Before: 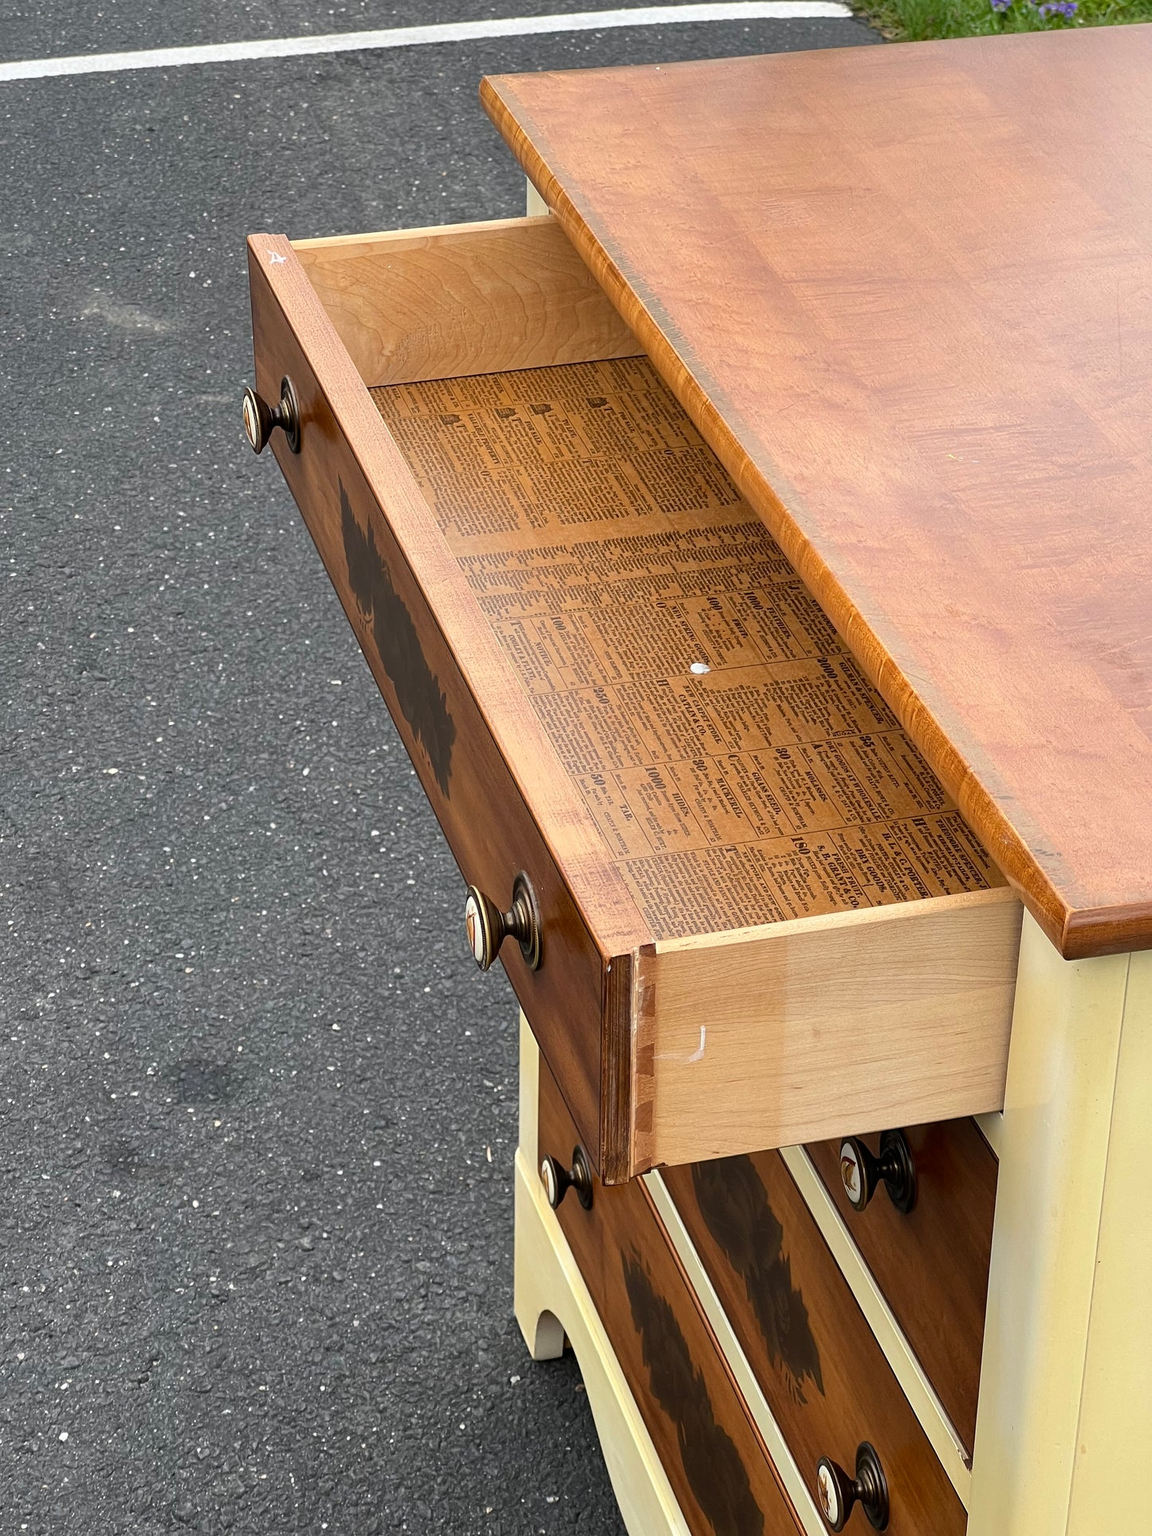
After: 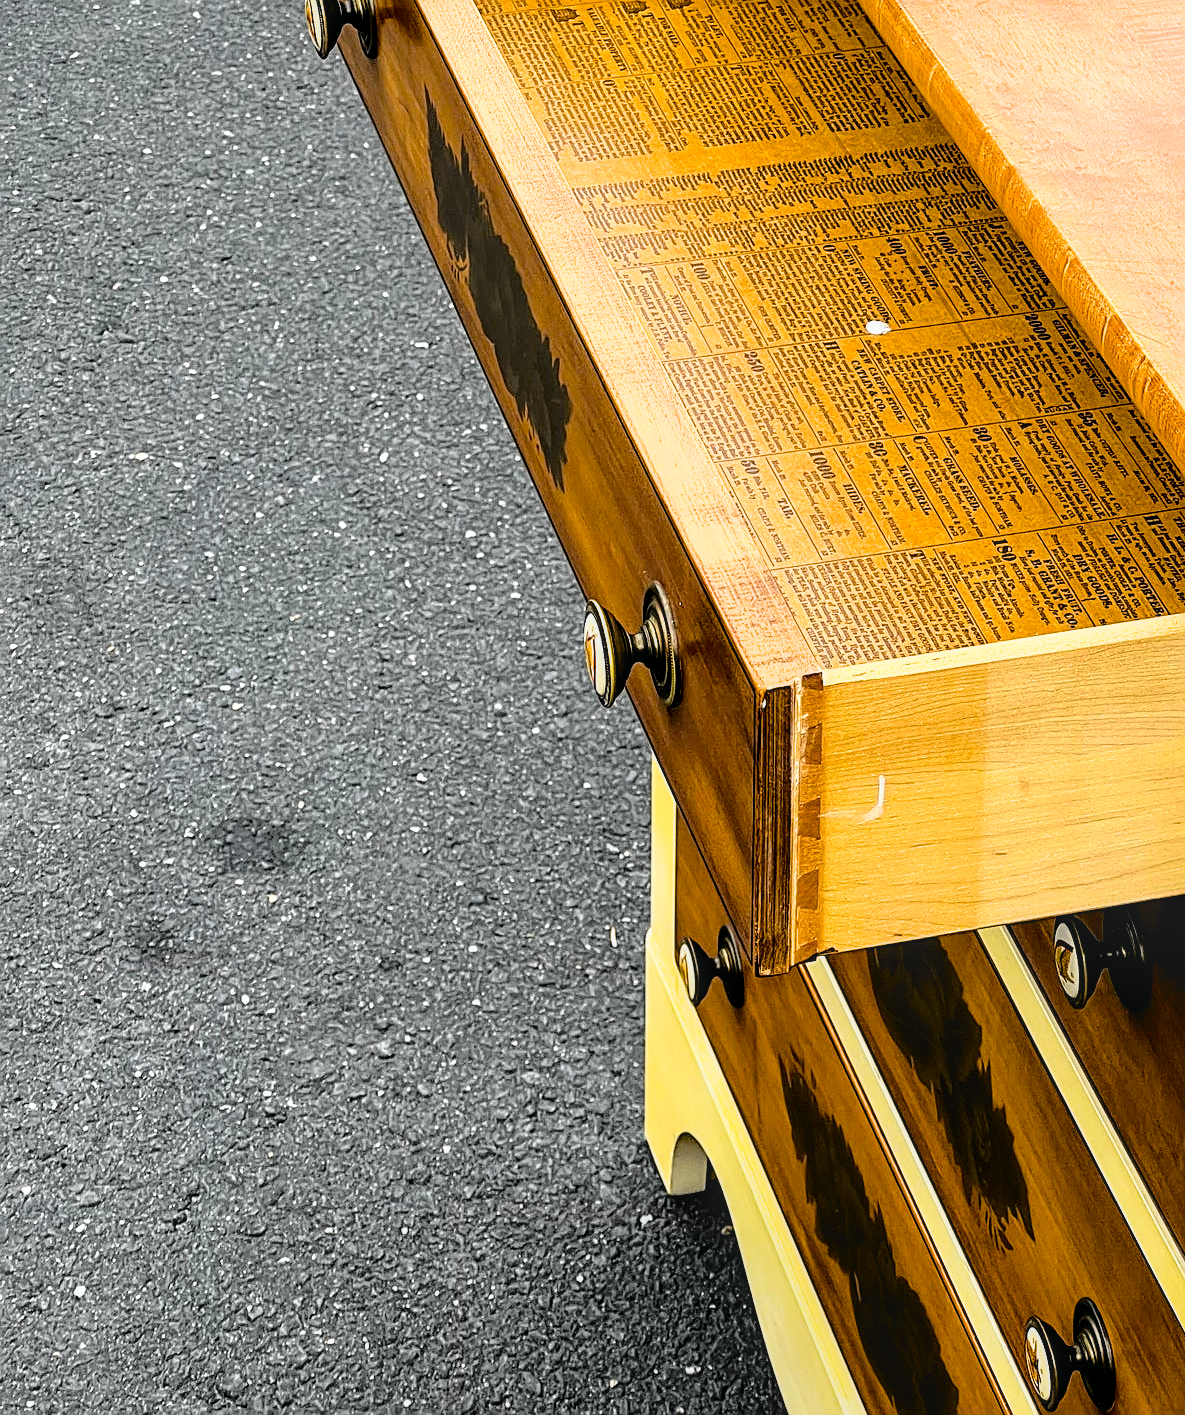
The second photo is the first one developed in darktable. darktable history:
exposure: exposure 0.2 EV, compensate highlight preservation false
tone curve: curves: ch0 [(0, 0.013) (0.129, 0.1) (0.327, 0.382) (0.489, 0.573) (0.66, 0.748) (0.858, 0.926) (1, 0.977)]; ch1 [(0, 0) (0.353, 0.344) (0.45, 0.46) (0.498, 0.495) (0.521, 0.506) (0.563, 0.559) (0.592, 0.585) (0.657, 0.655) (1, 1)]; ch2 [(0, 0) (0.333, 0.346) (0.375, 0.375) (0.427, 0.44) (0.5, 0.501) (0.505, 0.499) (0.528, 0.533) (0.579, 0.61) (0.612, 0.644) (0.66, 0.715) (1, 1)], color space Lab, independent channels, preserve colors none
crop: top 26.531%, right 17.959%
color balance rgb: linear chroma grading › global chroma 15%, perceptual saturation grading › global saturation 30%
local contrast: on, module defaults
sharpen: on, module defaults
filmic rgb: black relative exposure -4.91 EV, white relative exposure 2.84 EV, hardness 3.7
